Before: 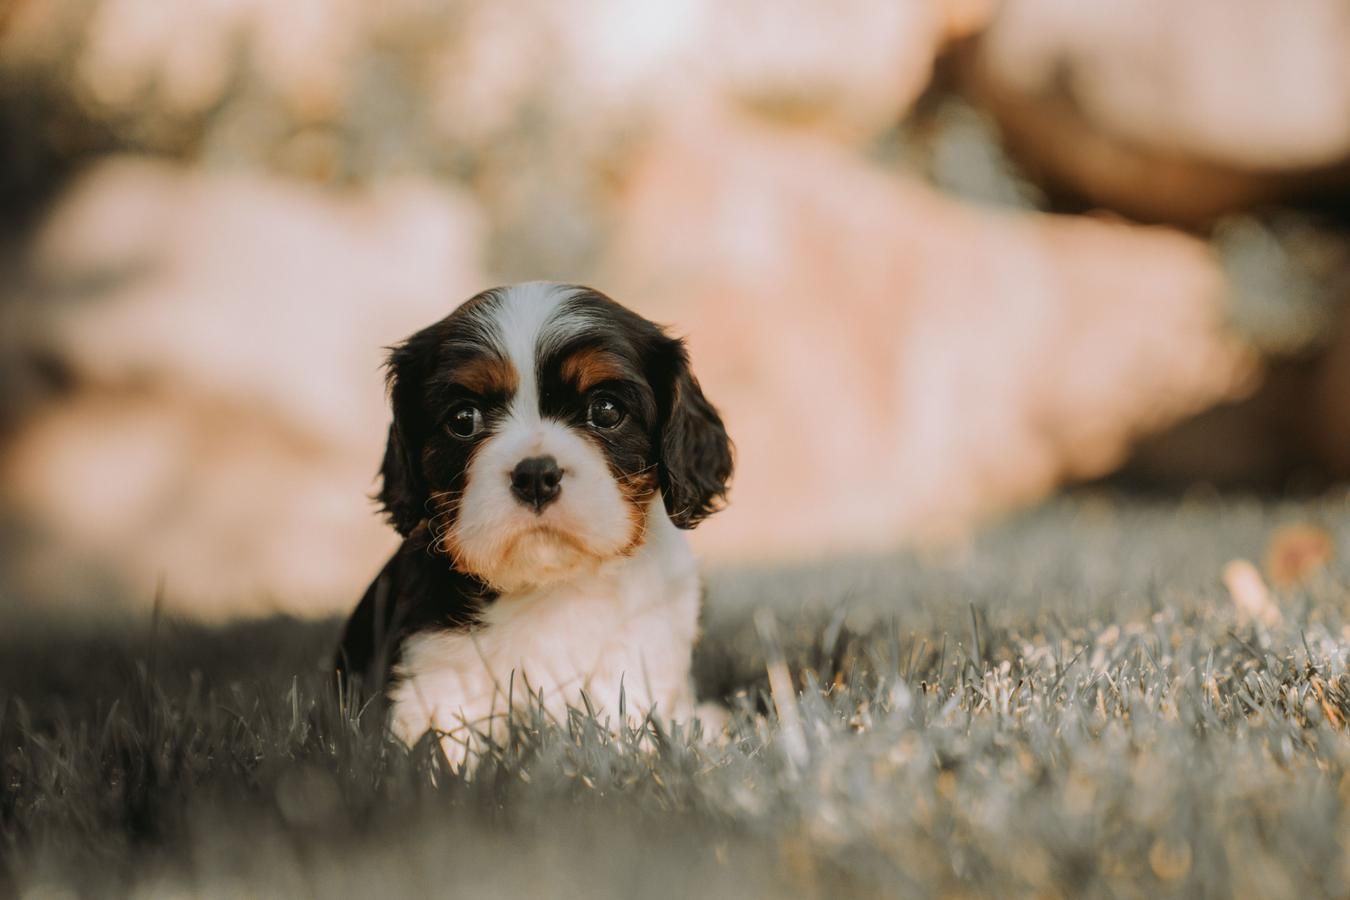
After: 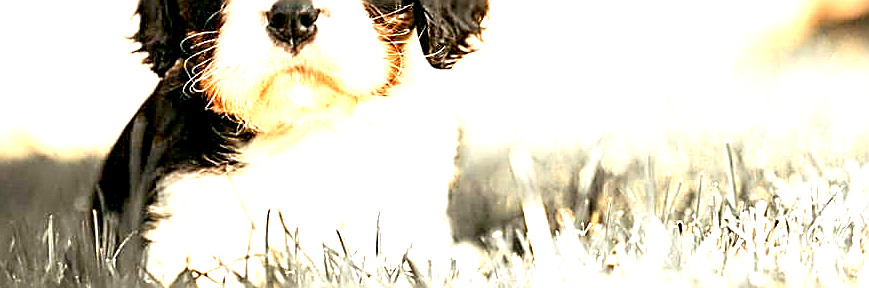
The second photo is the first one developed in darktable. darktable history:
exposure: black level correction 0.005, exposure 2.084 EV, compensate highlight preservation false
crop: left 18.091%, top 51.13%, right 17.525%, bottom 16.85%
sharpen: amount 1.861
